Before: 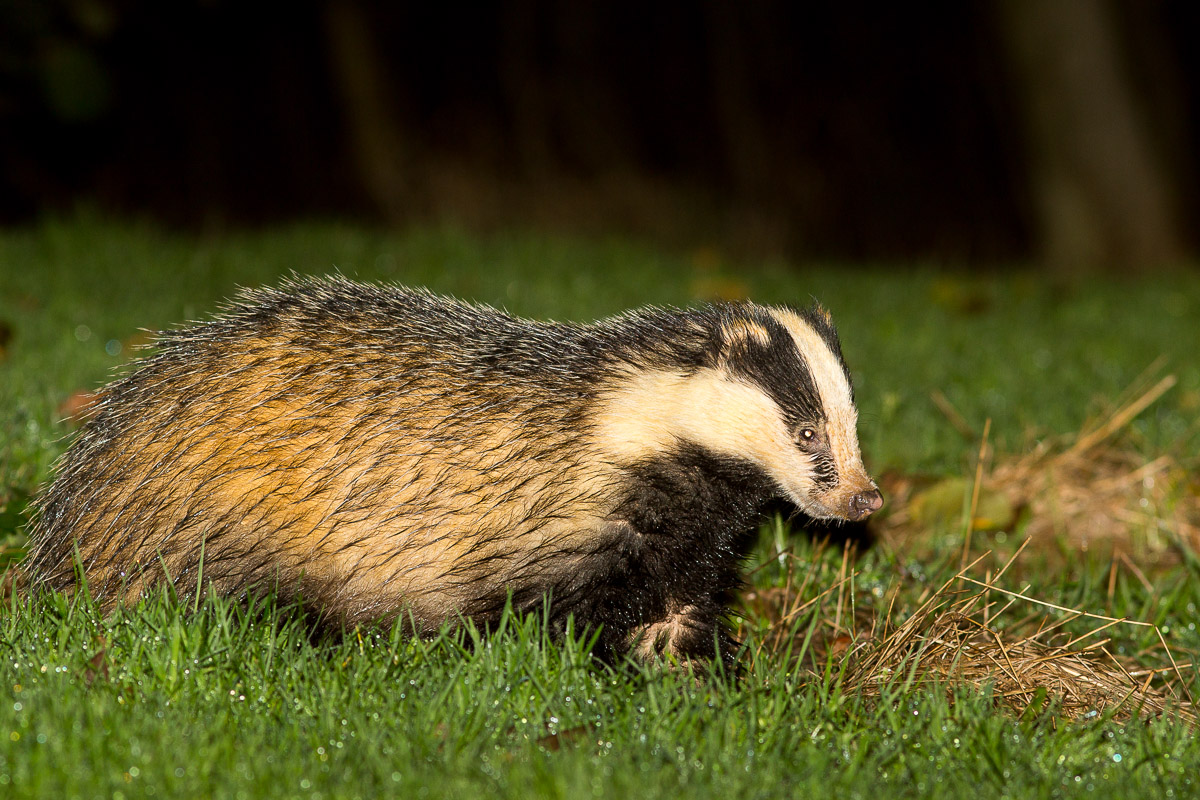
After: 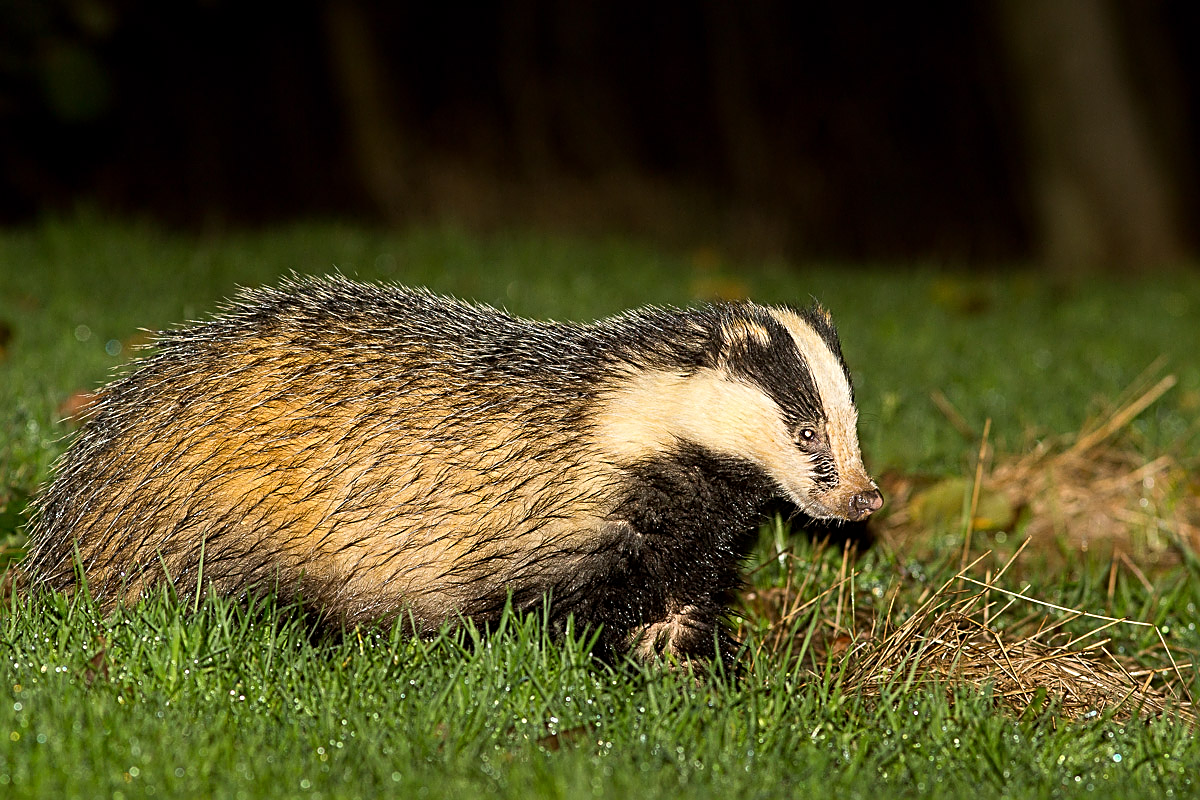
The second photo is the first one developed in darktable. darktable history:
sharpen: radius 2.584, amount 0.688
